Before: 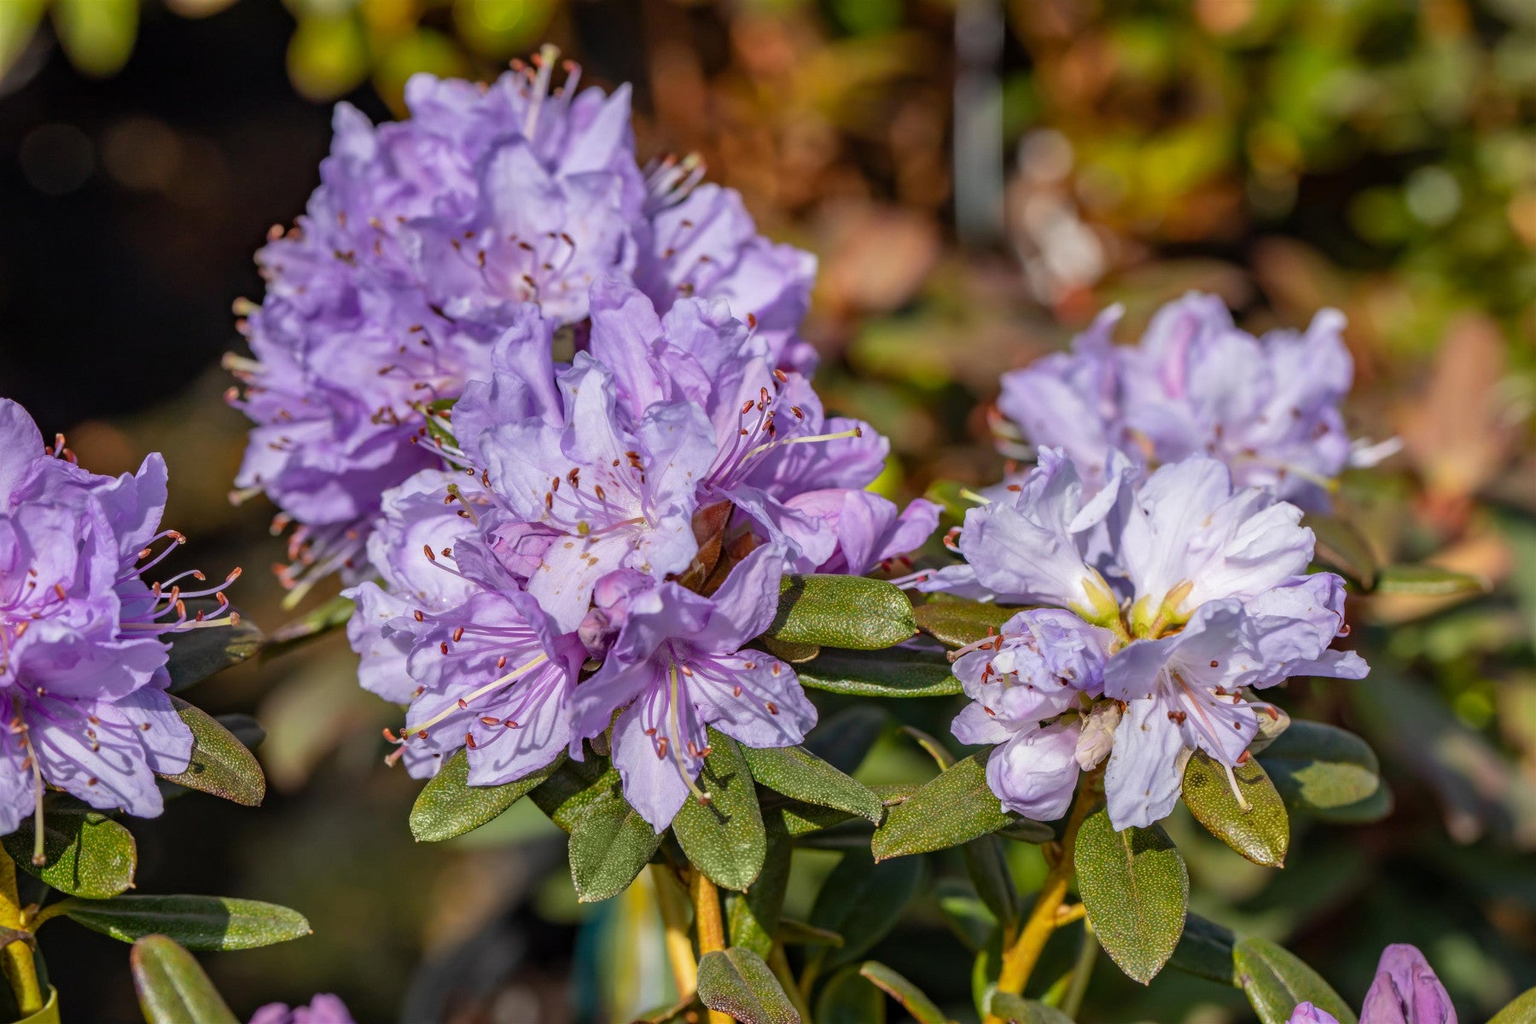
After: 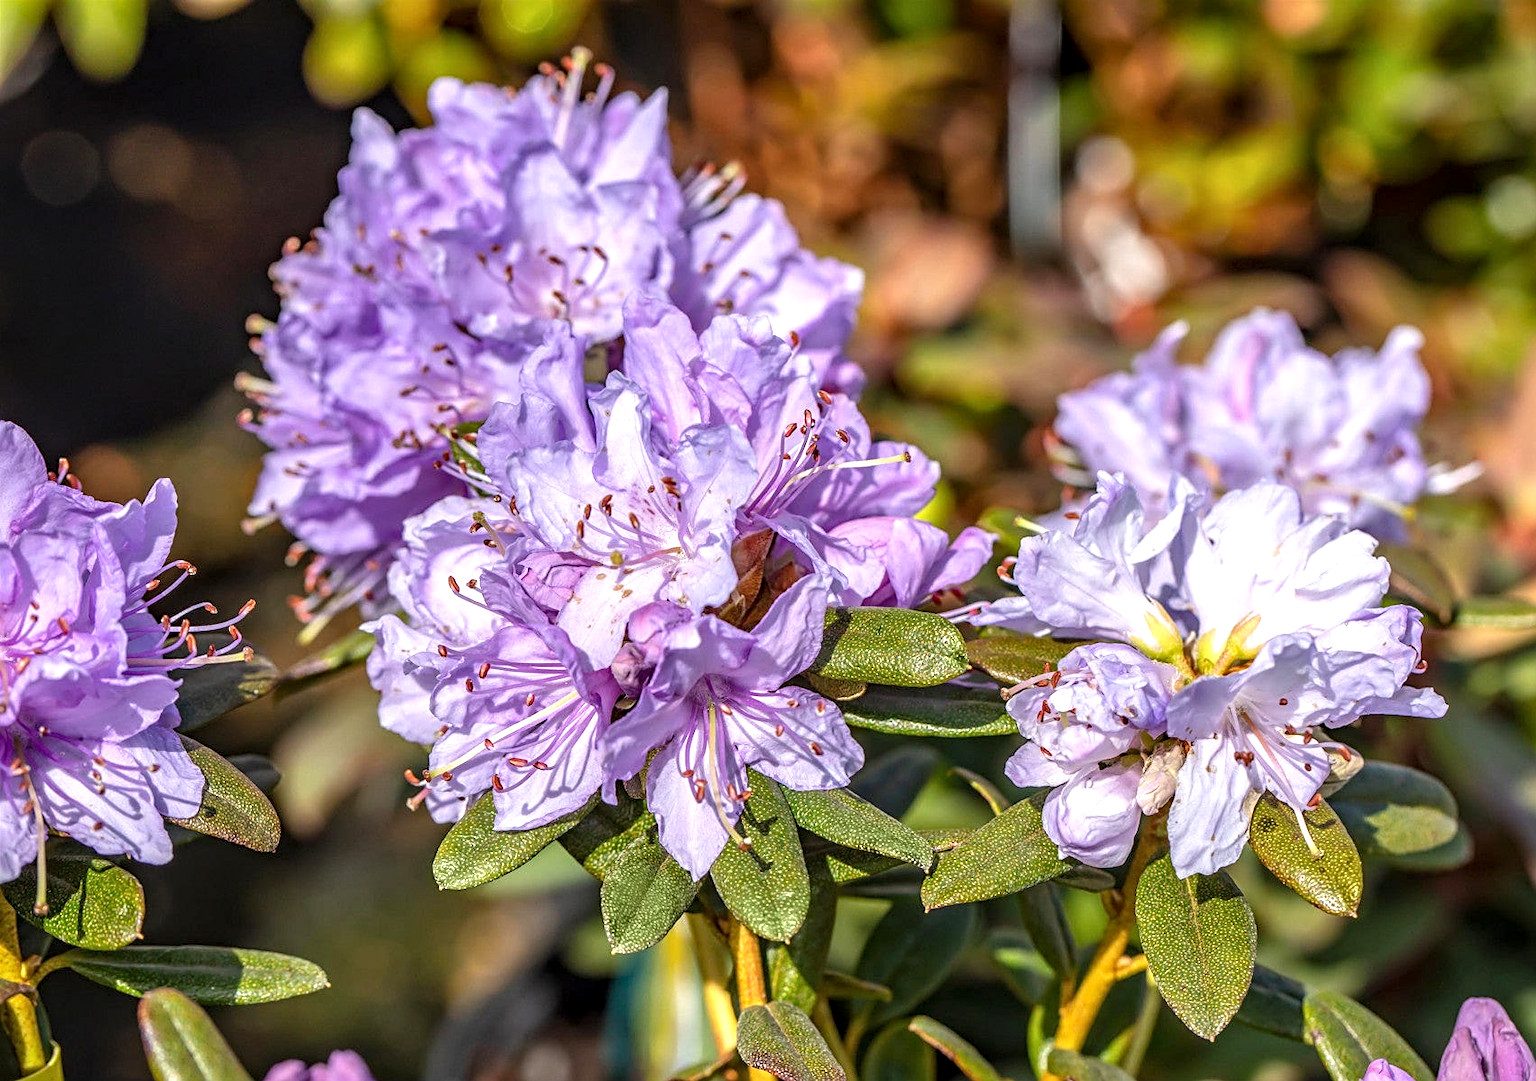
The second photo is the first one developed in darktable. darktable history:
crop and rotate: left 0%, right 5.339%
sharpen: on, module defaults
local contrast: on, module defaults
exposure: exposure 0.671 EV, compensate highlight preservation false
